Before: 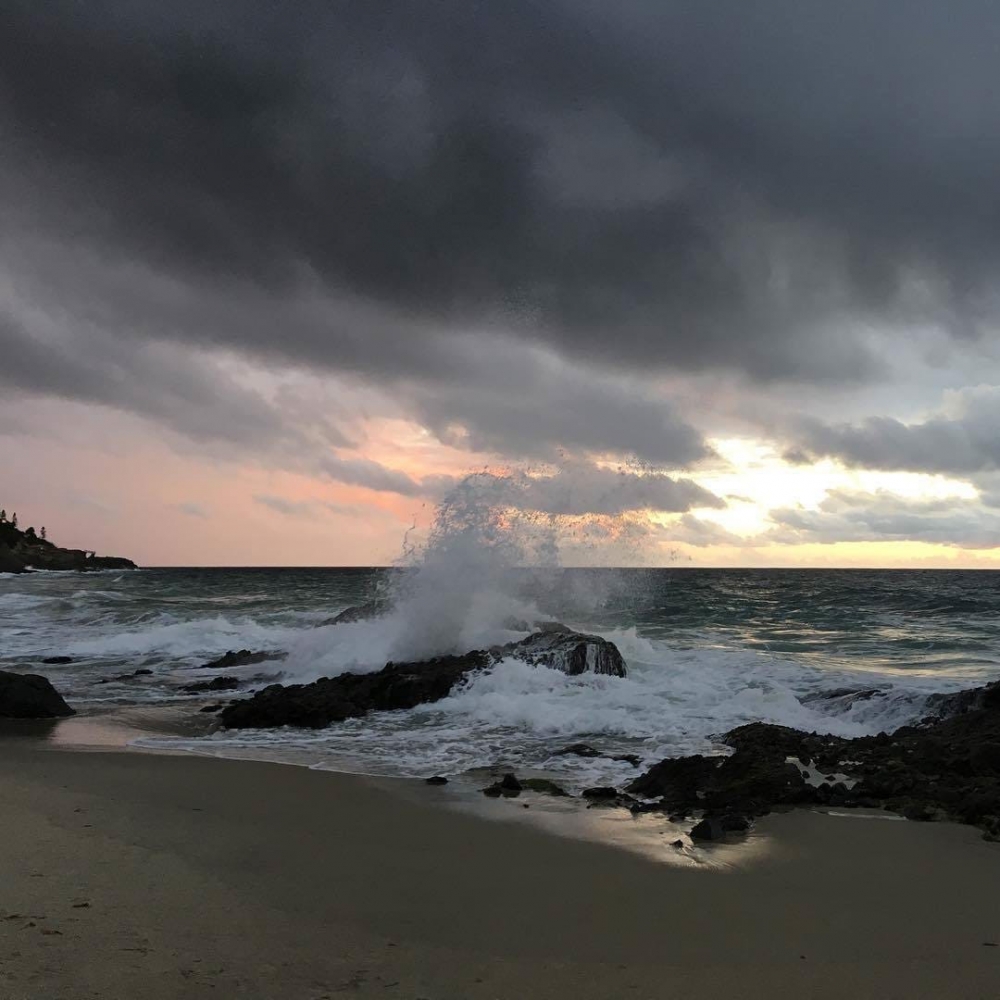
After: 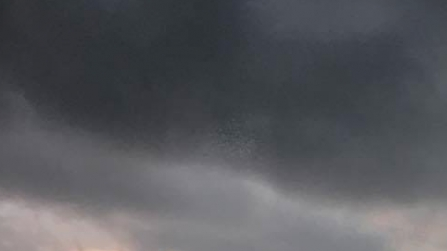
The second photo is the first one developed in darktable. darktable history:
rotate and perspective: automatic cropping original format, crop left 0, crop top 0
vignetting: fall-off start 100%, brightness -0.282, width/height ratio 1.31
crop: left 28.64%, top 16.832%, right 26.637%, bottom 58.055%
